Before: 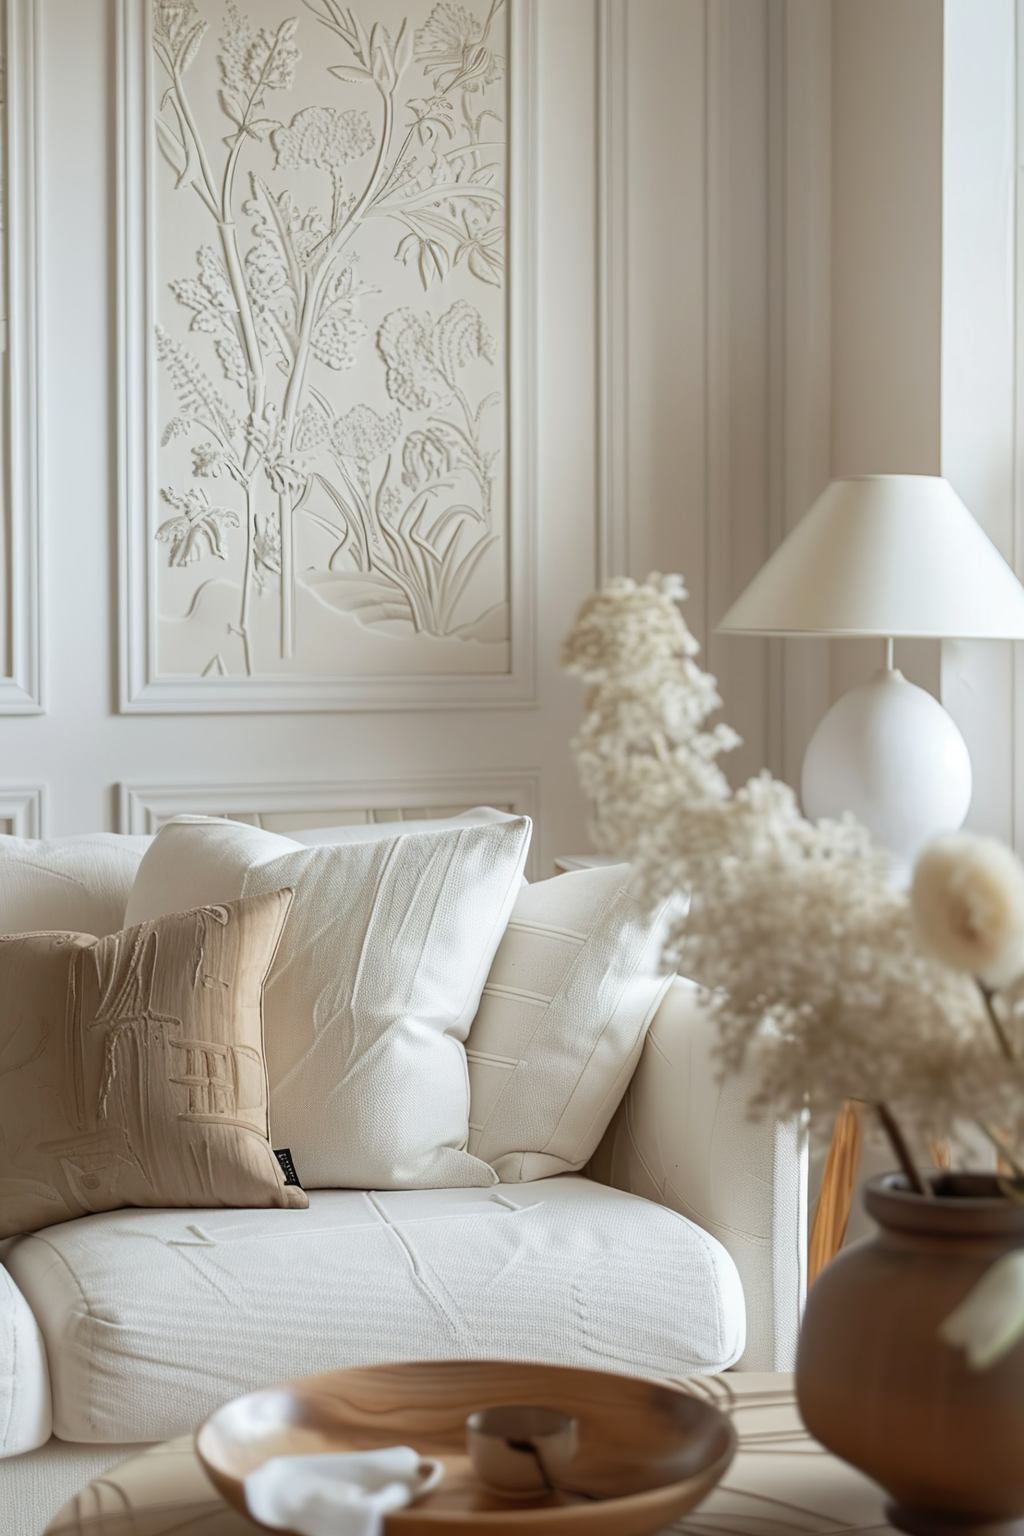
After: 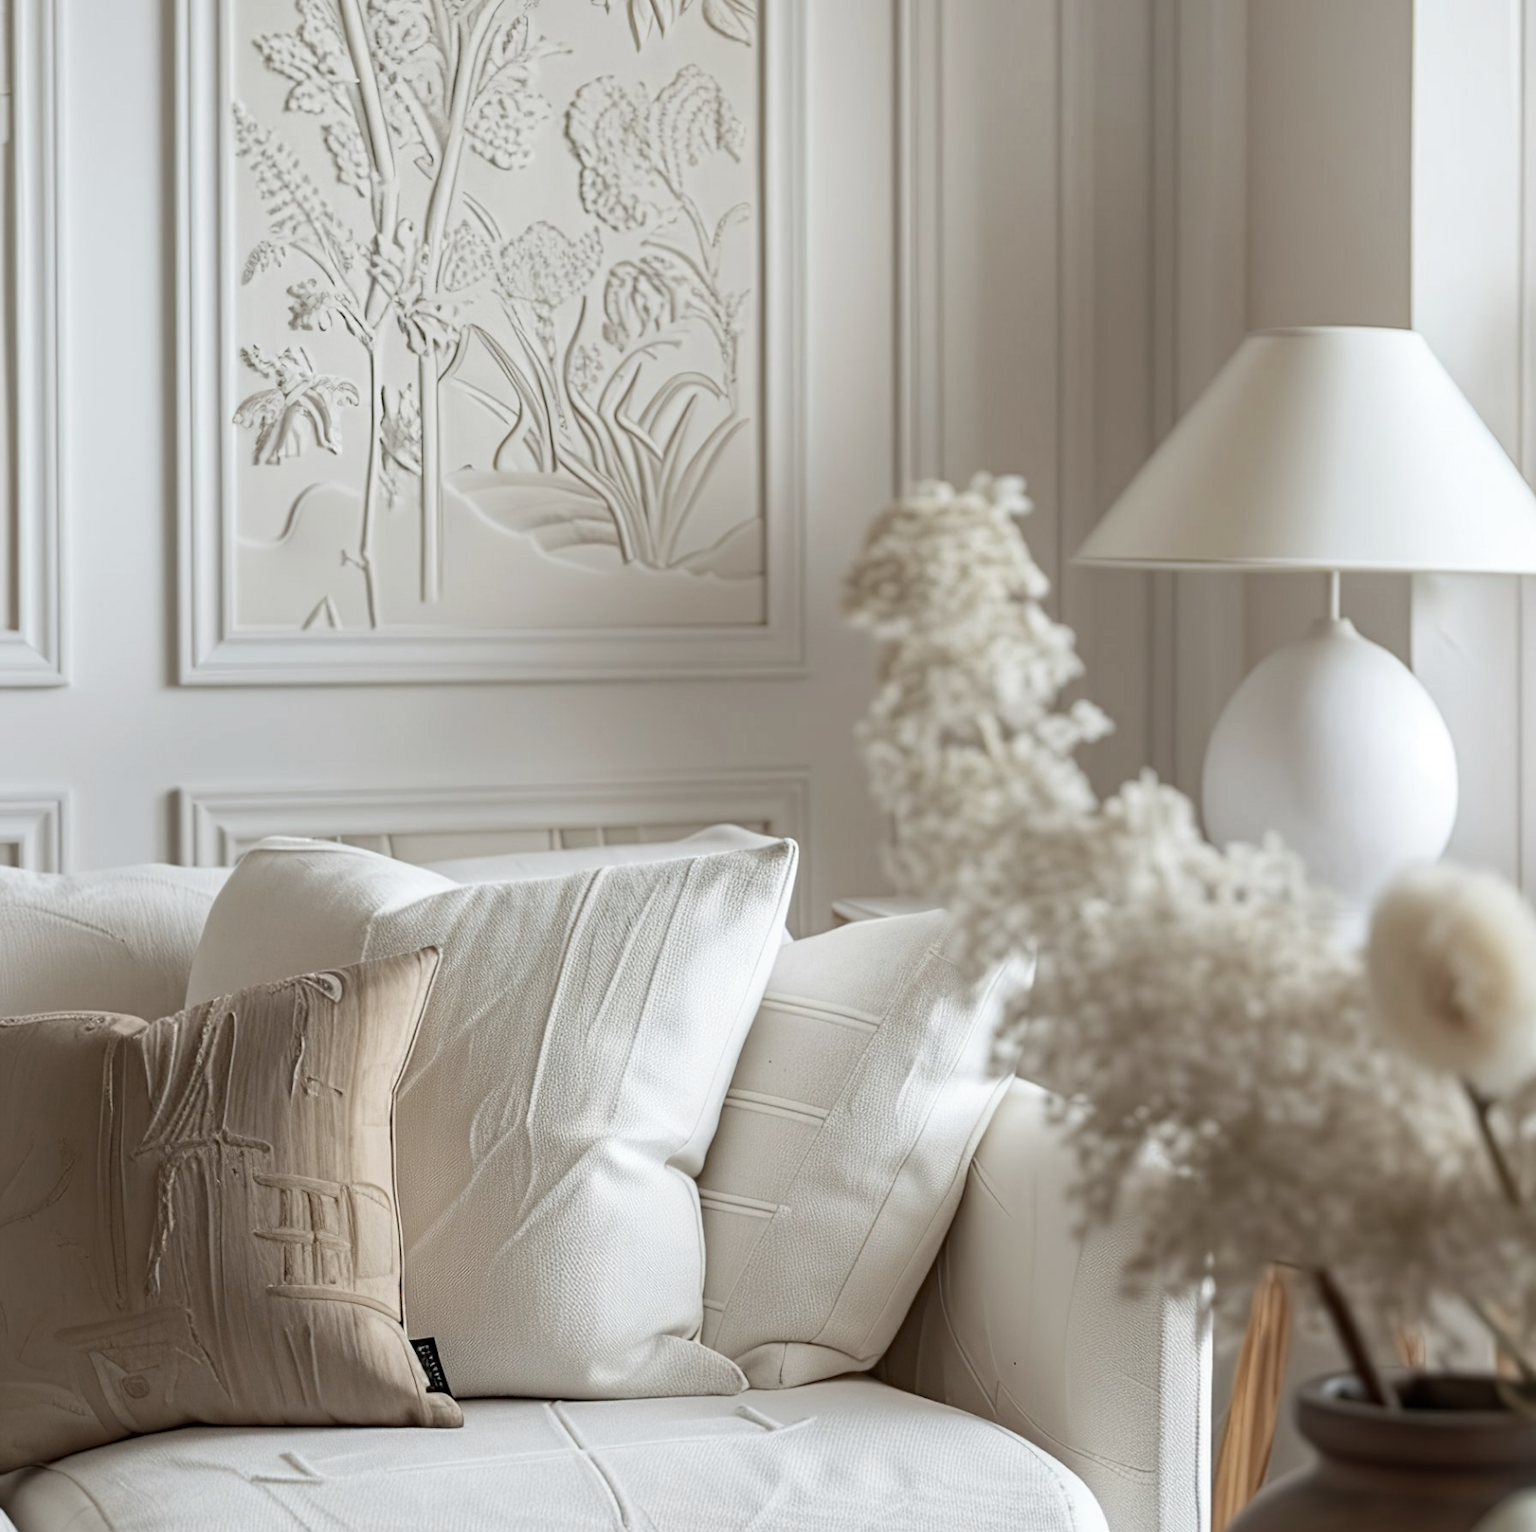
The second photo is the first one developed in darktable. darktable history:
contrast brightness saturation: contrast 0.1, saturation -0.36
crop: top 16.727%, bottom 16.727%
haze removal: compatibility mode true, adaptive false
